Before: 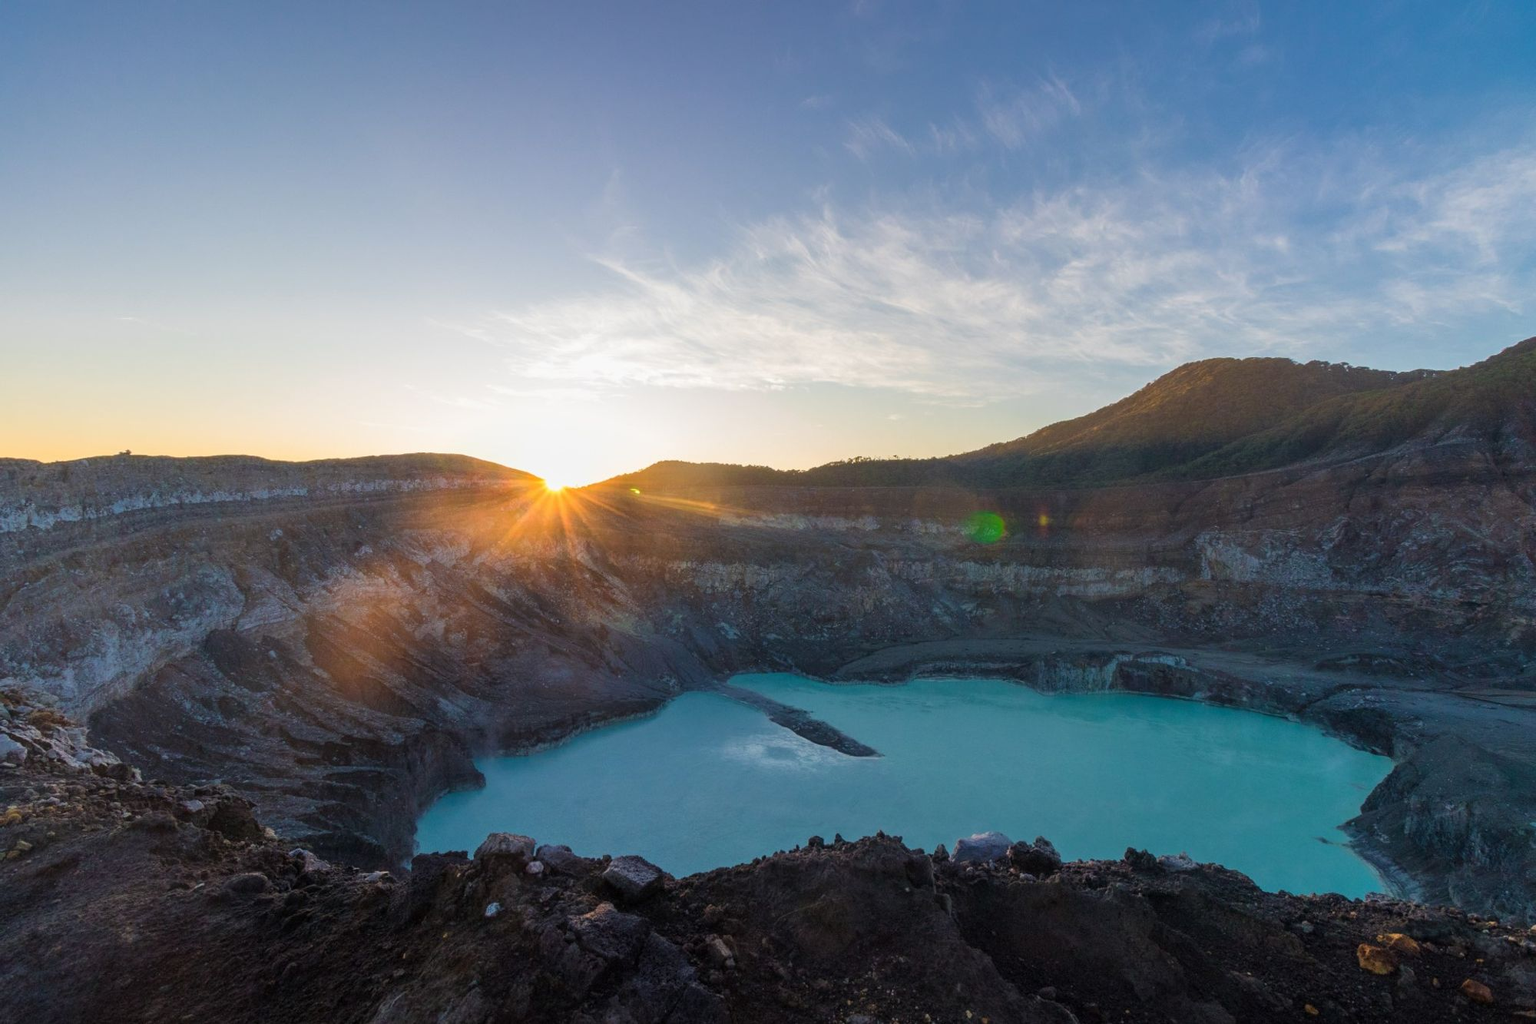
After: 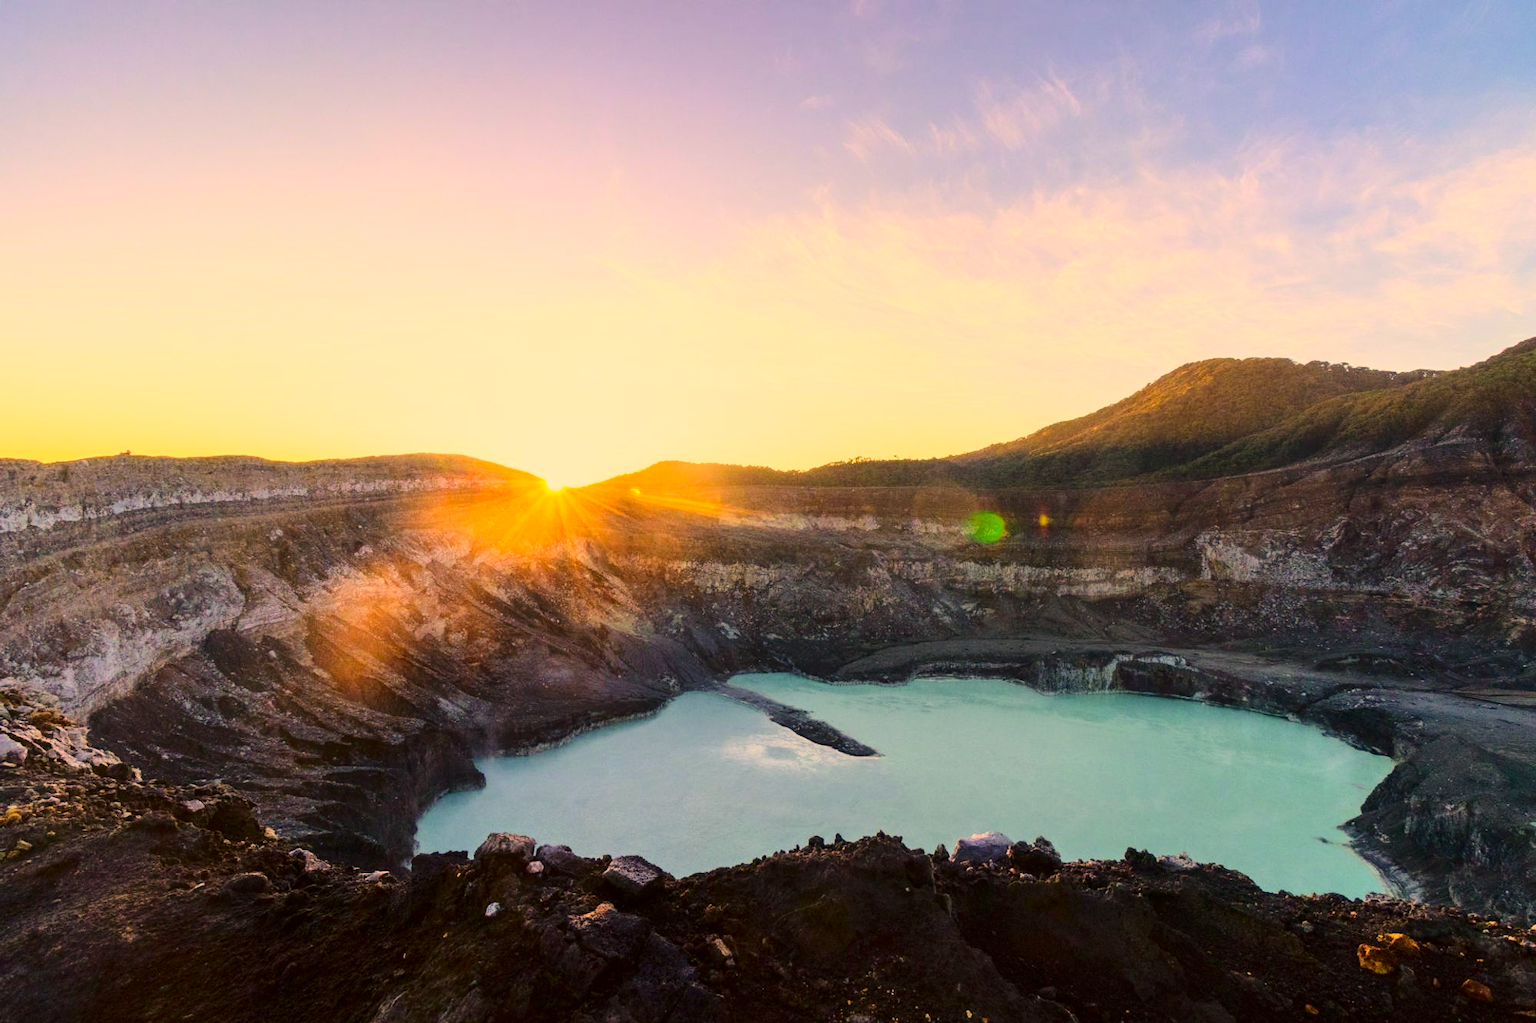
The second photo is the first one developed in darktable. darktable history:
base curve: curves: ch0 [(0, 0) (0.025, 0.046) (0.112, 0.277) (0.467, 0.74) (0.814, 0.929) (1, 0.942)]
contrast brightness saturation: contrast 0.198, brightness -0.108, saturation 0.105
color correction: highlights a* 18.24, highlights b* 35.62, shadows a* 1.32, shadows b* 6.79, saturation 1.02
